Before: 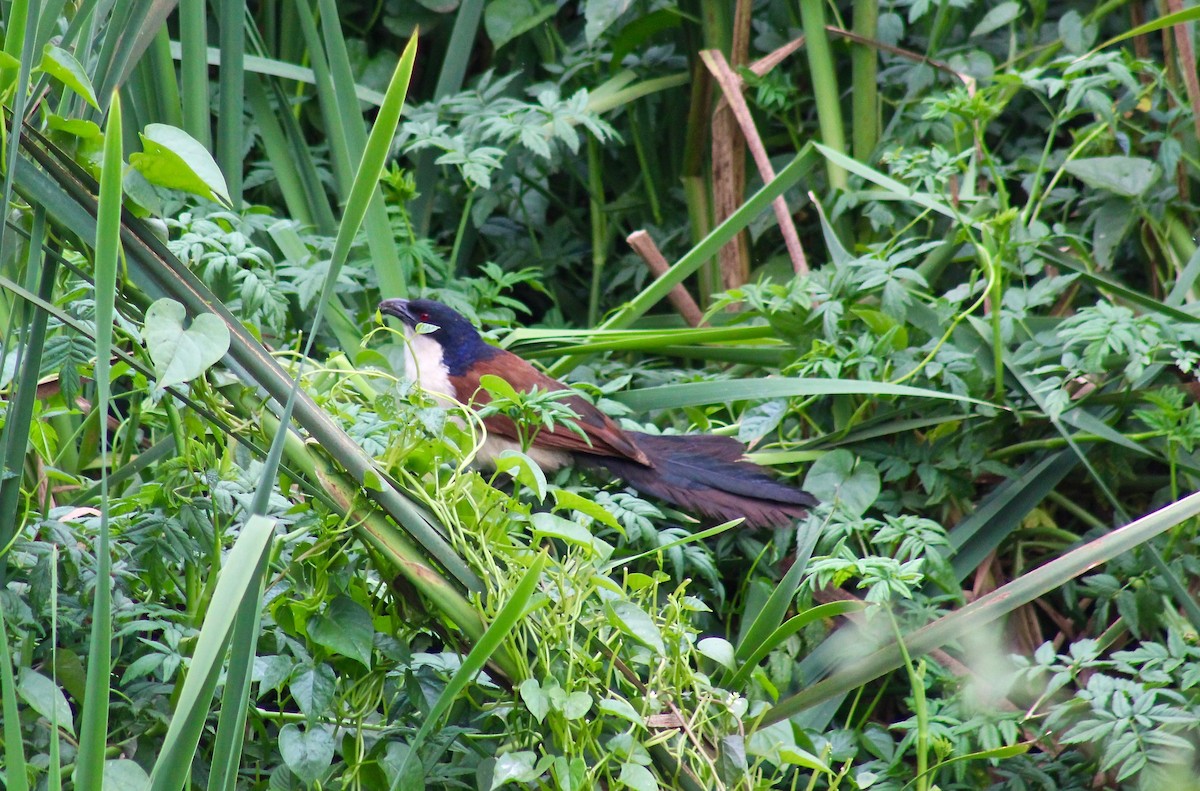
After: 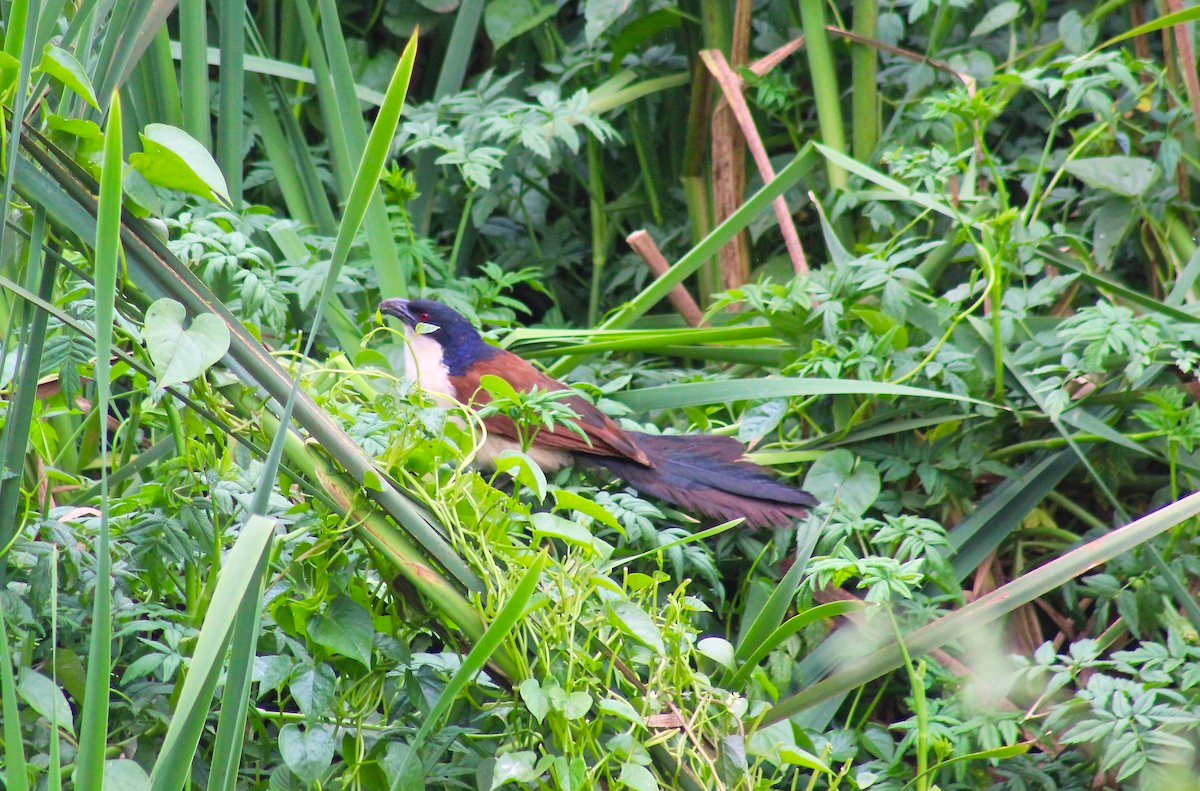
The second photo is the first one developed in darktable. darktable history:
color correction: highlights a* 3.22, highlights b* 1.93, saturation 1.19
contrast brightness saturation: brightness 0.13
